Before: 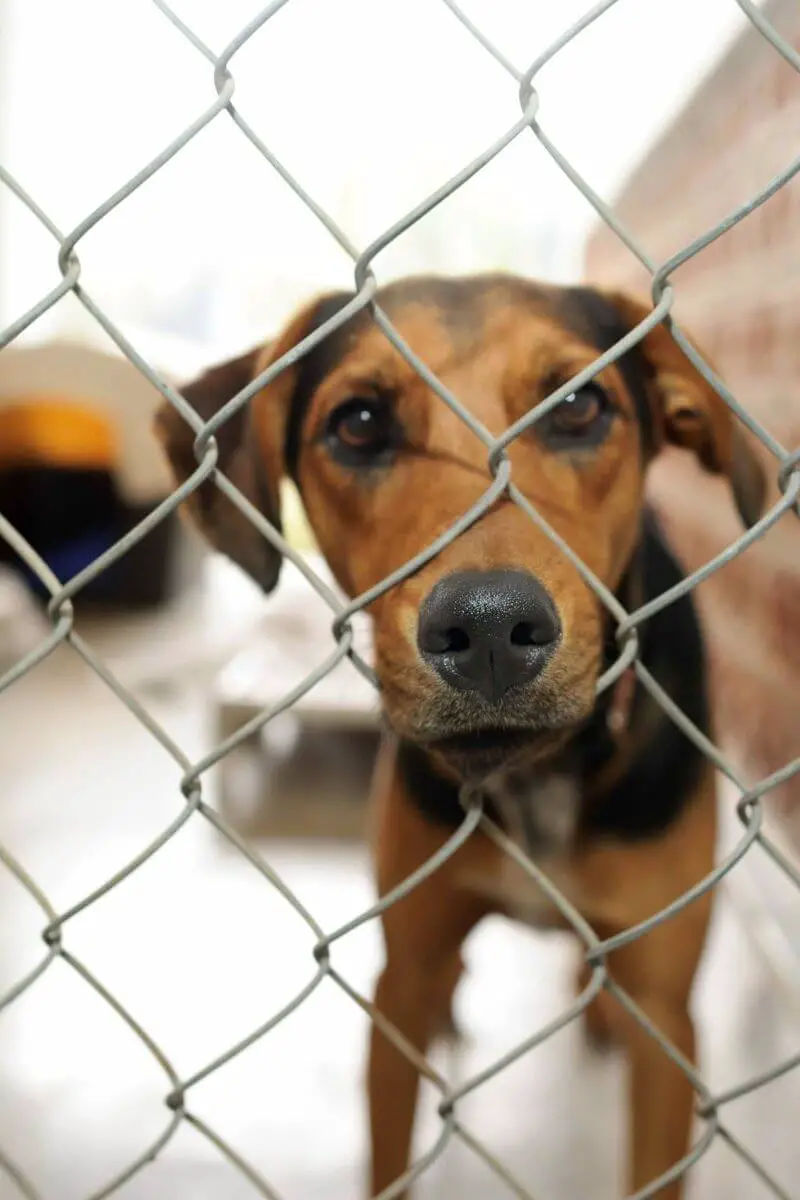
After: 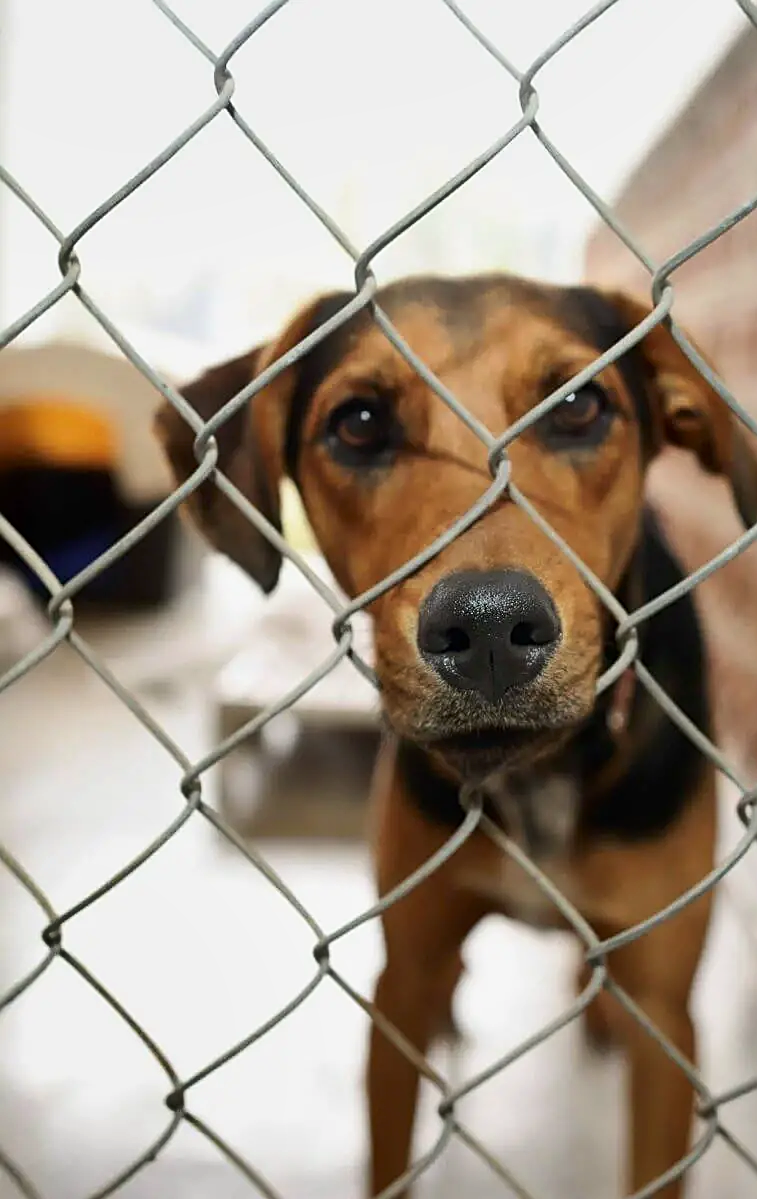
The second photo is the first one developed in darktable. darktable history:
contrast brightness saturation: contrast 0.144
sharpen: on, module defaults
exposure: exposure -0.149 EV, compensate highlight preservation false
shadows and highlights: low approximation 0.01, soften with gaussian
crop and rotate: left 0%, right 5.259%
